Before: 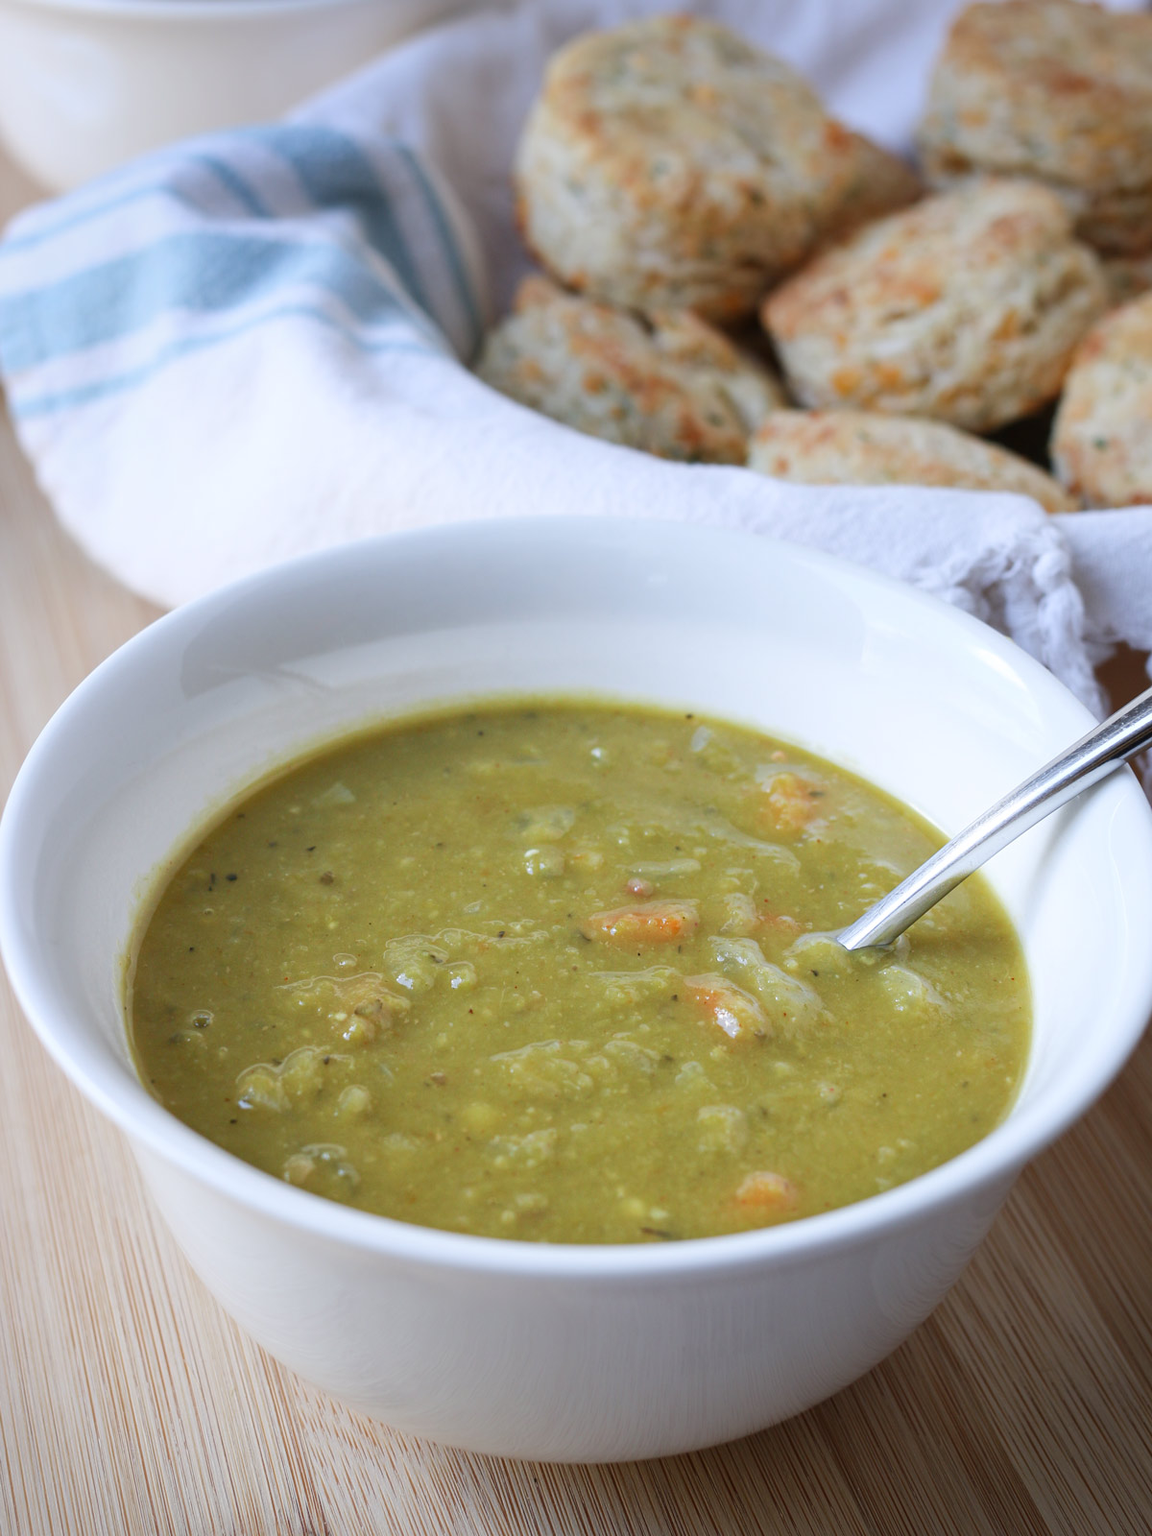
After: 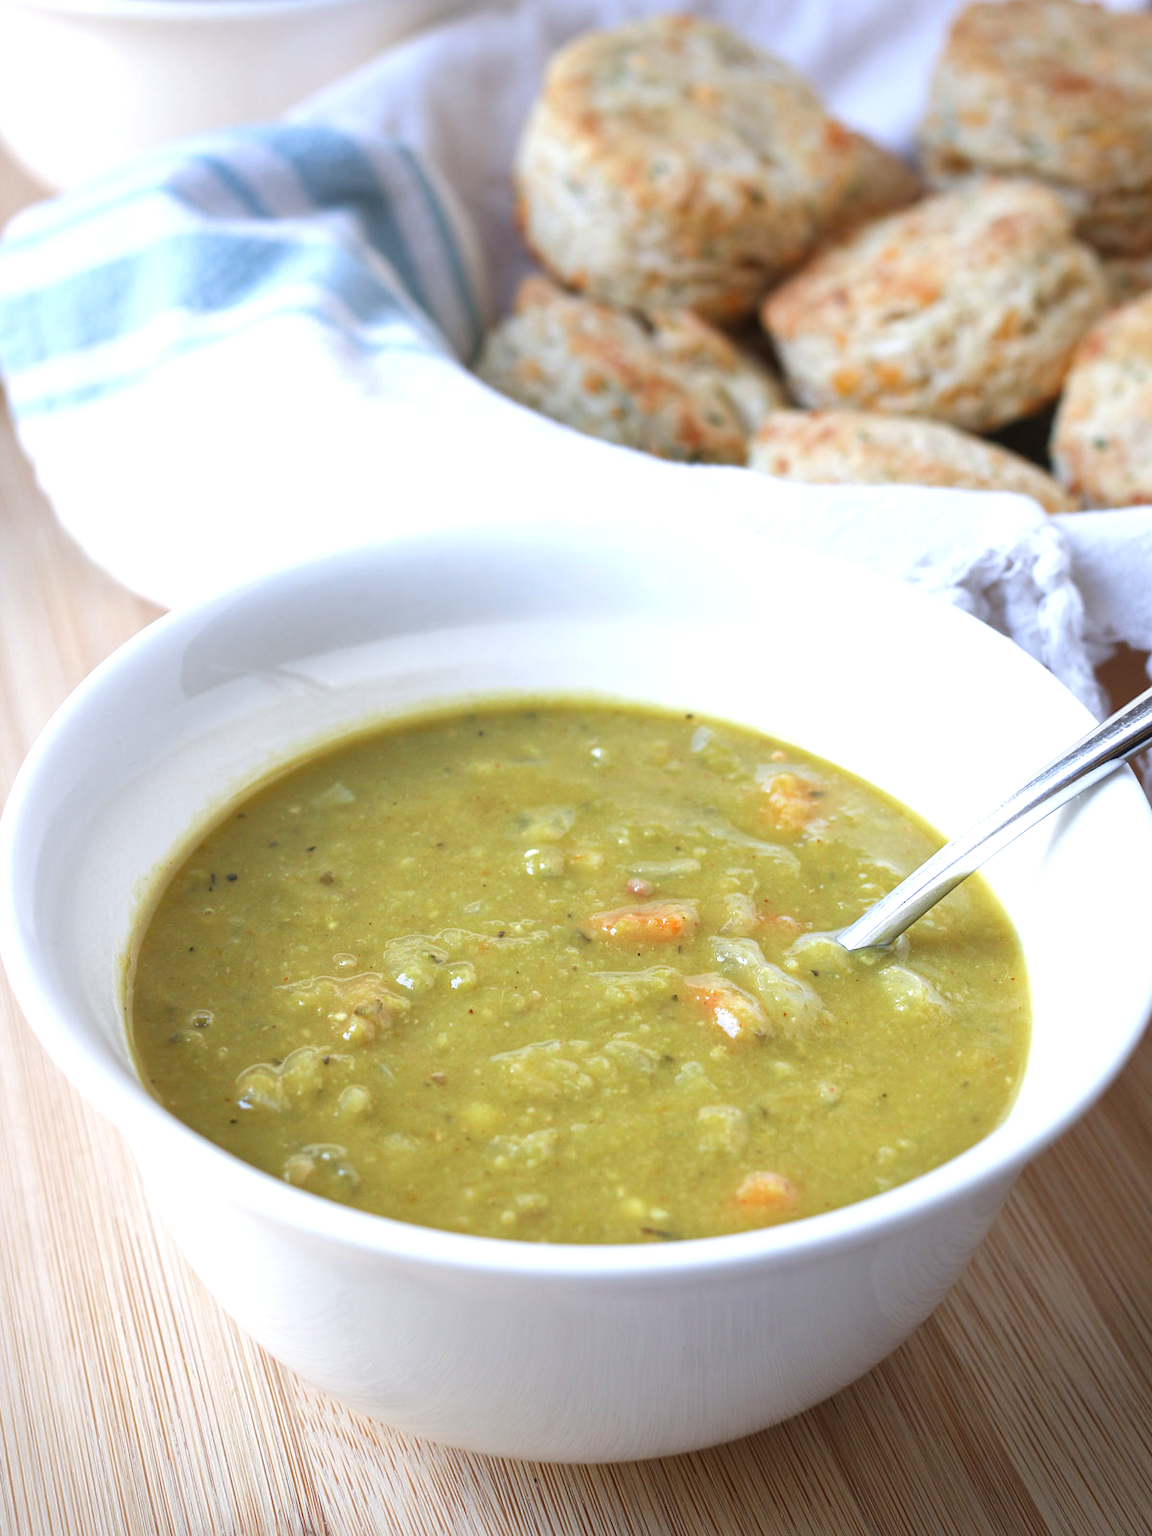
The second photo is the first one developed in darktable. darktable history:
exposure: exposure 0.654 EV, compensate highlight preservation false
shadows and highlights: shadows 25.5, highlights -24.53
